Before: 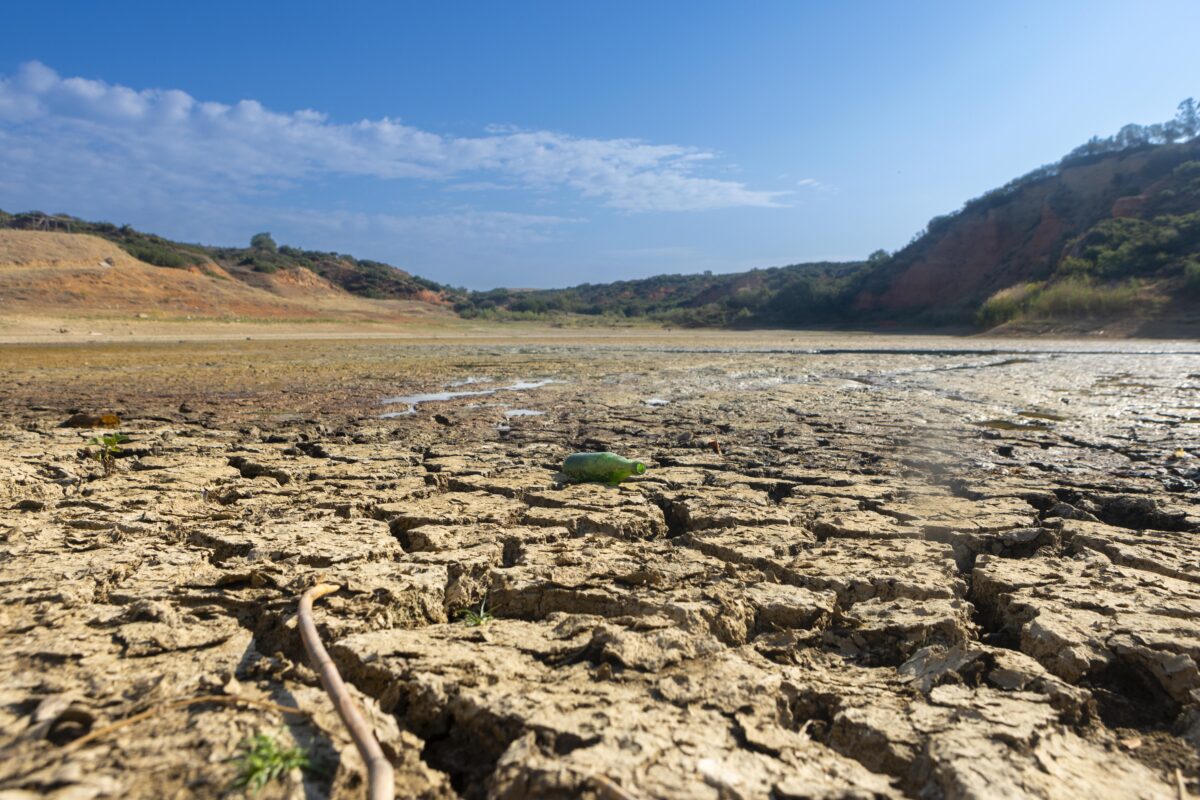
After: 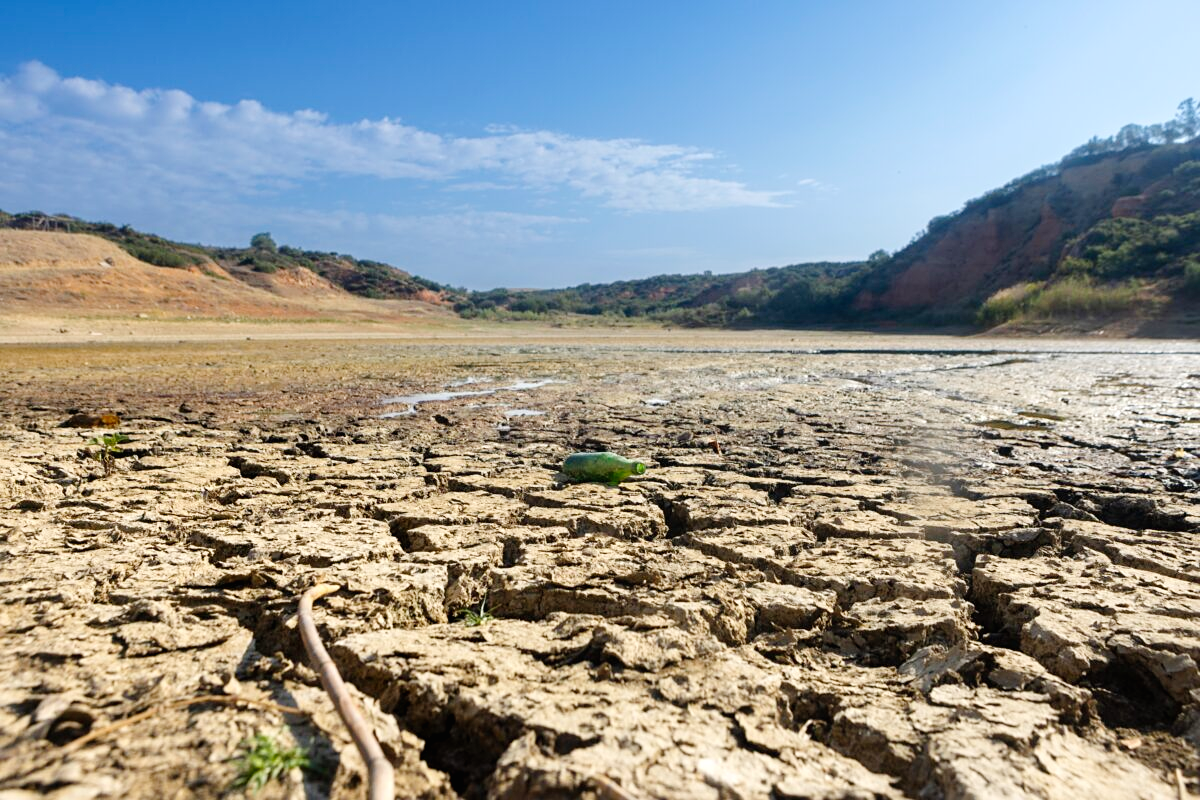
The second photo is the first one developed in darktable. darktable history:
exposure: black level correction 0.001, exposure 0.193 EV, compensate highlight preservation false
sharpen: amount 0.21
tone curve: curves: ch0 [(0, 0.008) (0.107, 0.091) (0.283, 0.287) (0.461, 0.498) (0.64, 0.679) (0.822, 0.841) (0.998, 0.978)]; ch1 [(0, 0) (0.316, 0.349) (0.466, 0.442) (0.502, 0.5) (0.527, 0.519) (0.561, 0.553) (0.608, 0.629) (0.669, 0.704) (0.859, 0.899) (1, 1)]; ch2 [(0, 0) (0.33, 0.301) (0.421, 0.443) (0.473, 0.498) (0.502, 0.504) (0.522, 0.525) (0.592, 0.61) (0.705, 0.7) (1, 1)], preserve colors none
